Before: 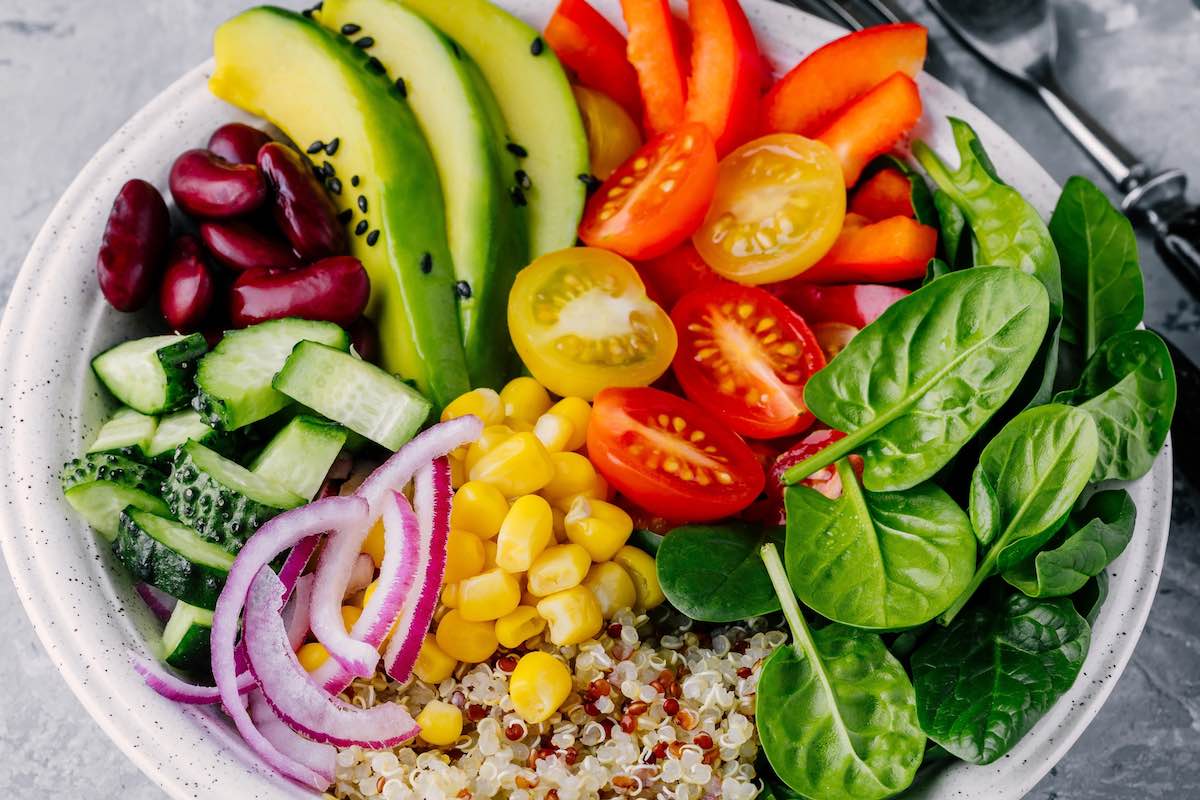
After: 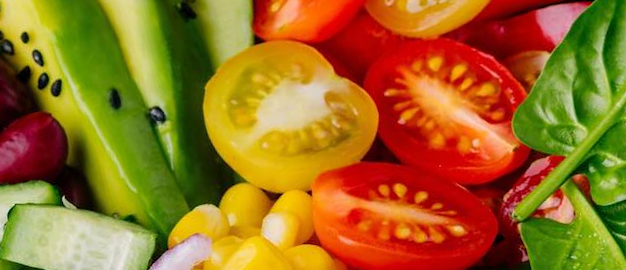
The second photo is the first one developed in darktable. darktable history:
crop: left 20.932%, top 15.471%, right 21.848%, bottom 34.081%
rotate and perspective: rotation -14.8°, crop left 0.1, crop right 0.903, crop top 0.25, crop bottom 0.748
